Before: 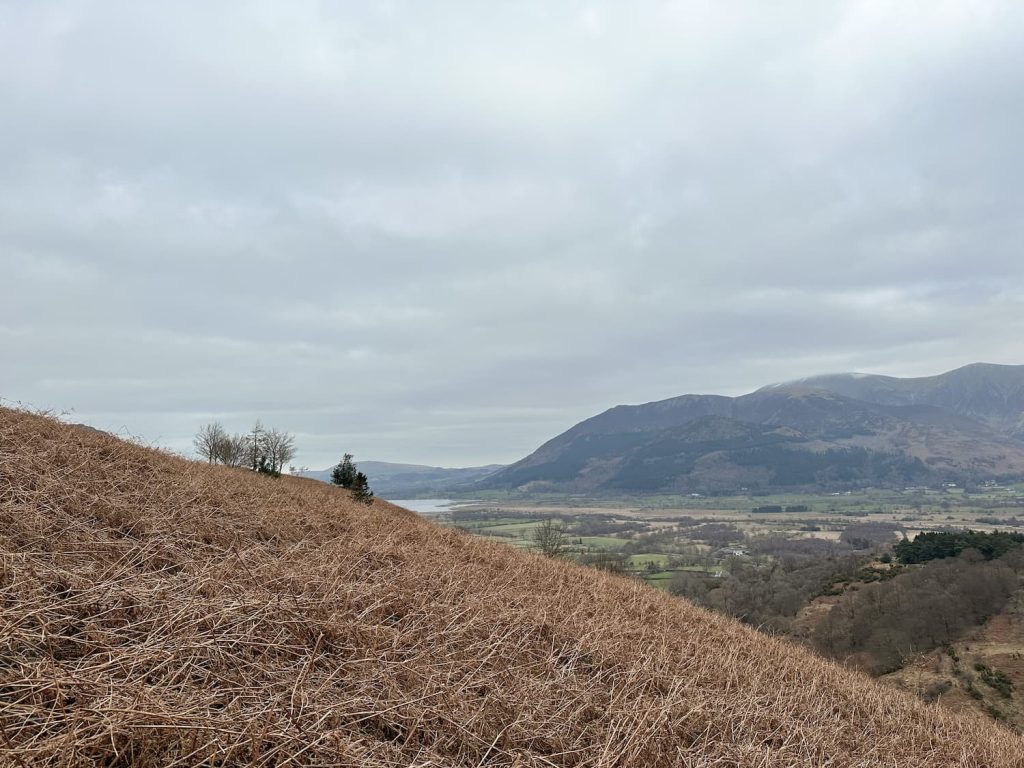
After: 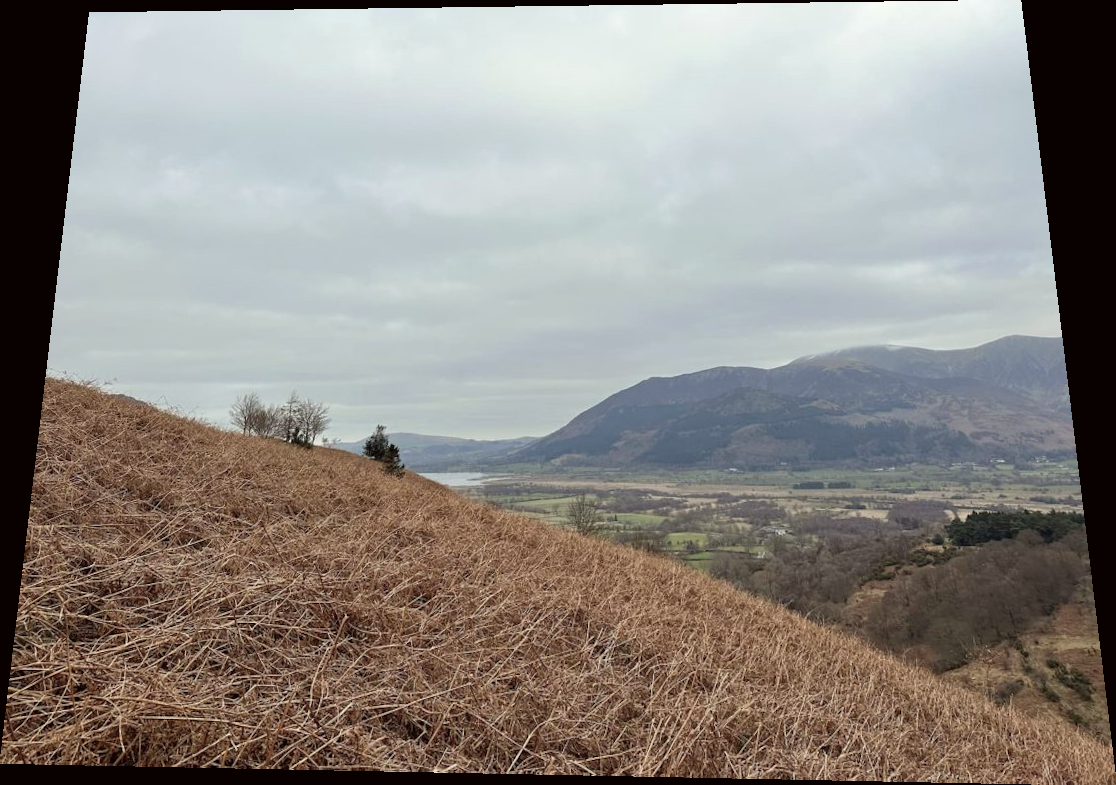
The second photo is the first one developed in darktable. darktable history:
rotate and perspective: rotation 0.128°, lens shift (vertical) -0.181, lens shift (horizontal) -0.044, shear 0.001, automatic cropping off
color correction: highlights a* -0.95, highlights b* 4.5, shadows a* 3.55
